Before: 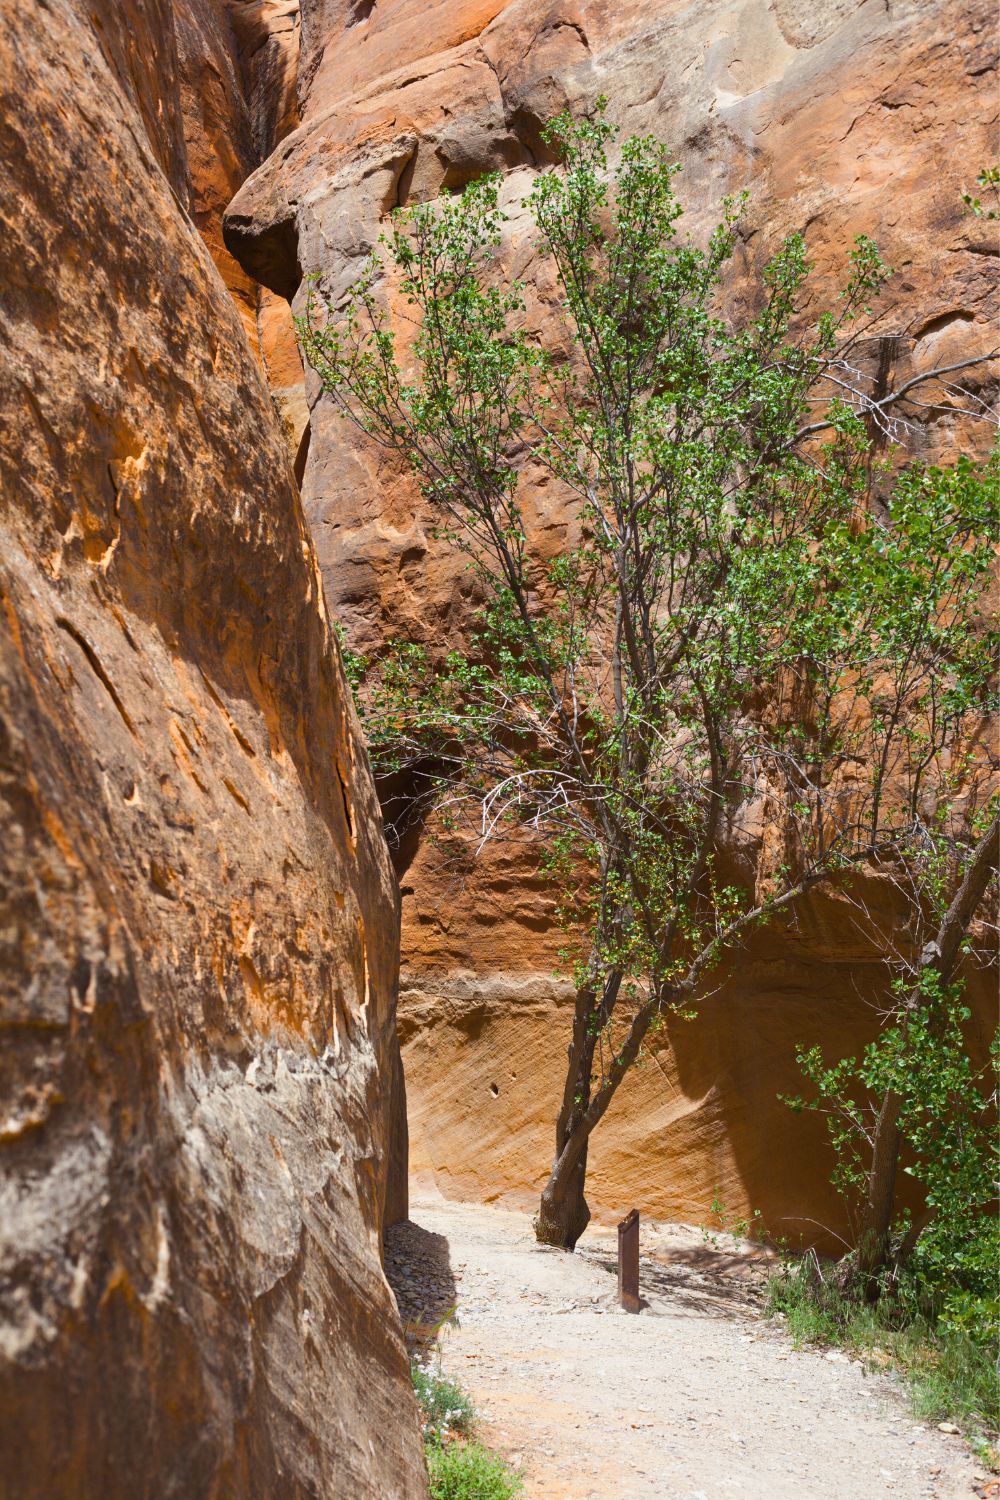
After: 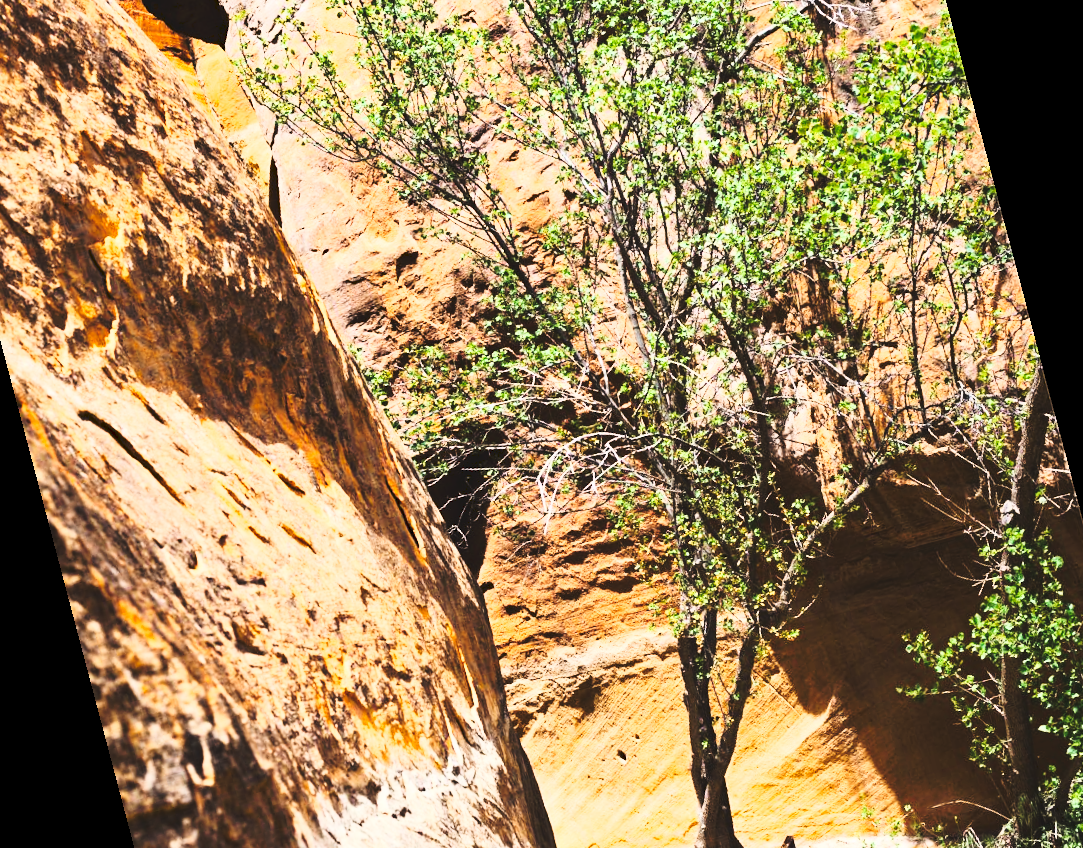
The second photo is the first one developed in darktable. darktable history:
rgb curve: curves: ch0 [(0, 0) (0.21, 0.15) (0.24, 0.21) (0.5, 0.75) (0.75, 0.96) (0.89, 0.99) (1, 1)]; ch1 [(0, 0.02) (0.21, 0.13) (0.25, 0.2) (0.5, 0.67) (0.75, 0.9) (0.89, 0.97) (1, 1)]; ch2 [(0, 0.02) (0.21, 0.13) (0.25, 0.2) (0.5, 0.67) (0.75, 0.9) (0.89, 0.97) (1, 1)], compensate middle gray true
haze removal: compatibility mode true, adaptive false
rotate and perspective: rotation -14.8°, crop left 0.1, crop right 0.903, crop top 0.25, crop bottom 0.748
tone curve: curves: ch0 [(0, 0) (0.003, 0.077) (0.011, 0.089) (0.025, 0.105) (0.044, 0.122) (0.069, 0.134) (0.1, 0.151) (0.136, 0.171) (0.177, 0.198) (0.224, 0.23) (0.277, 0.273) (0.335, 0.343) (0.399, 0.422) (0.468, 0.508) (0.543, 0.601) (0.623, 0.695) (0.709, 0.782) (0.801, 0.866) (0.898, 0.934) (1, 1)], preserve colors none
